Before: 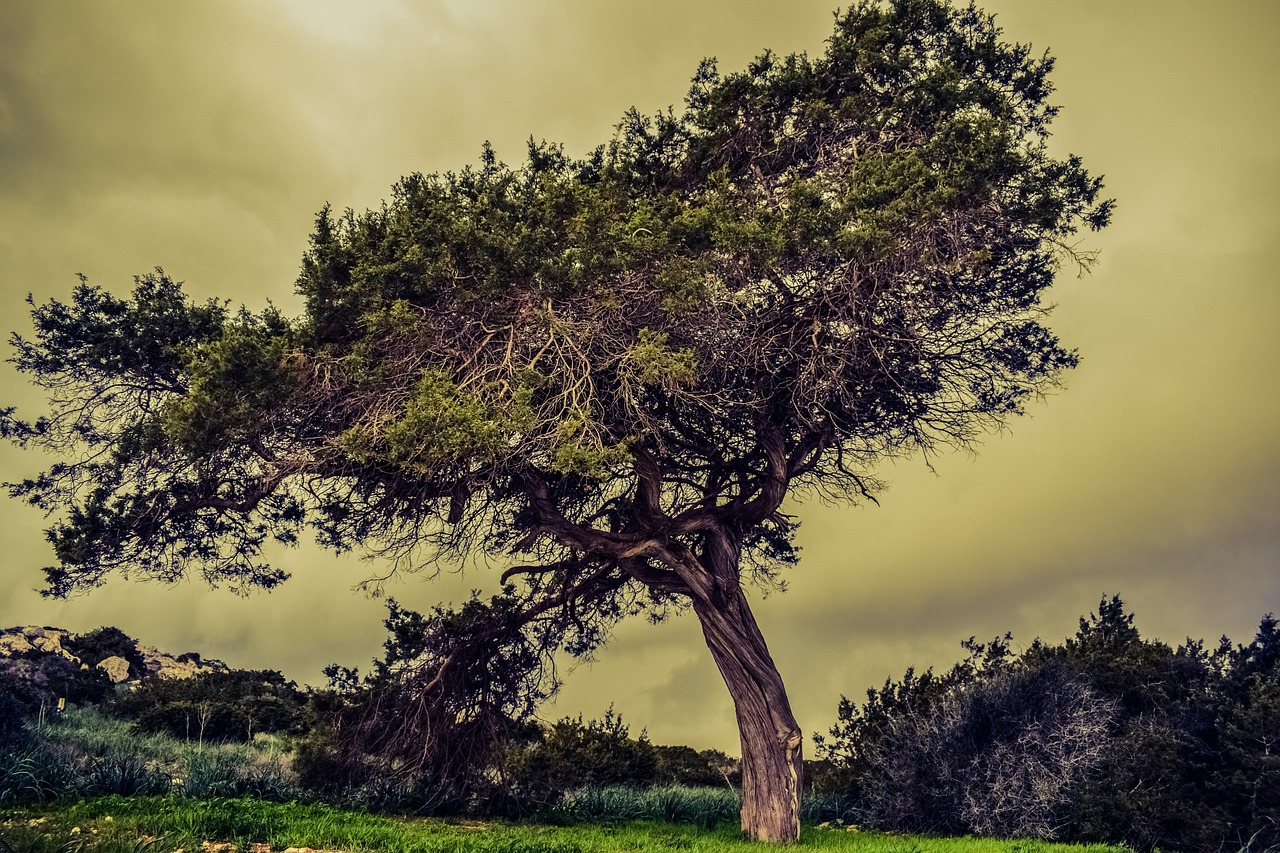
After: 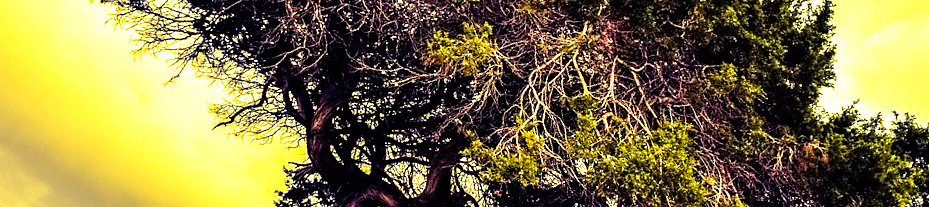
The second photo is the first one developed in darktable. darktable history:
filmic rgb: black relative exposure -8.2 EV, white relative exposure 2.2 EV, threshold 3 EV, hardness 7.11, latitude 85.74%, contrast 1.696, highlights saturation mix -4%, shadows ↔ highlights balance -2.69%, preserve chrominance no, color science v5 (2021), contrast in shadows safe, contrast in highlights safe, enable highlight reconstruction true
exposure: black level correction -0.005, exposure 0.622 EV, compensate highlight preservation false
crop and rotate: angle 16.12°, top 30.835%, bottom 35.653%
color balance rgb: perceptual saturation grading › global saturation 25%, global vibrance 20%
